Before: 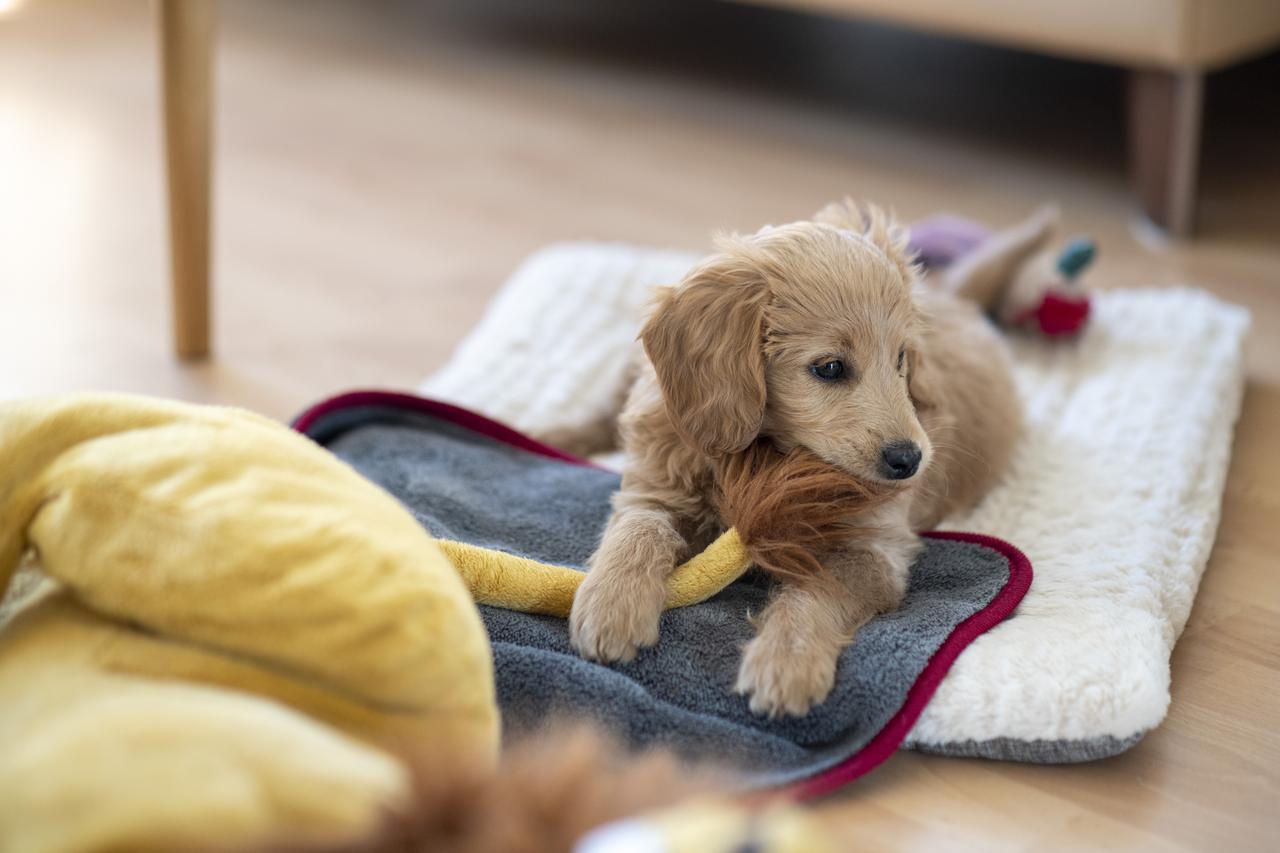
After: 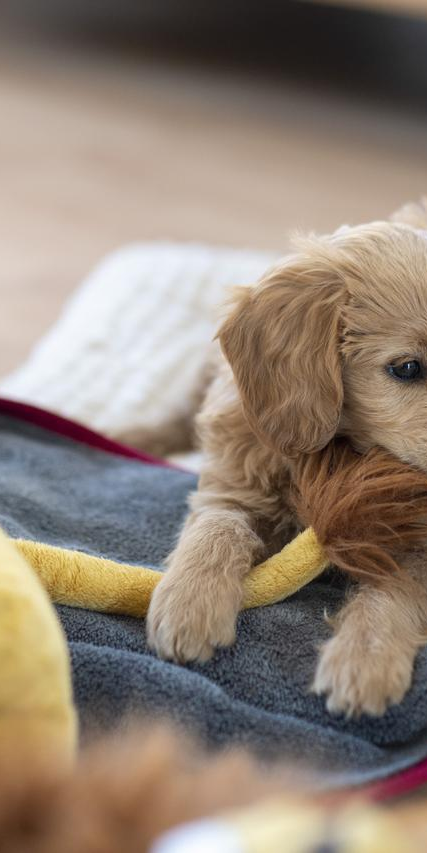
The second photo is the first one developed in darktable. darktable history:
contrast equalizer: octaves 7, y [[0.546, 0.552, 0.554, 0.554, 0.552, 0.546], [0.5 ×6], [0.5 ×6], [0 ×6], [0 ×6]], mix -0.112
crop: left 33.088%, right 33.543%
